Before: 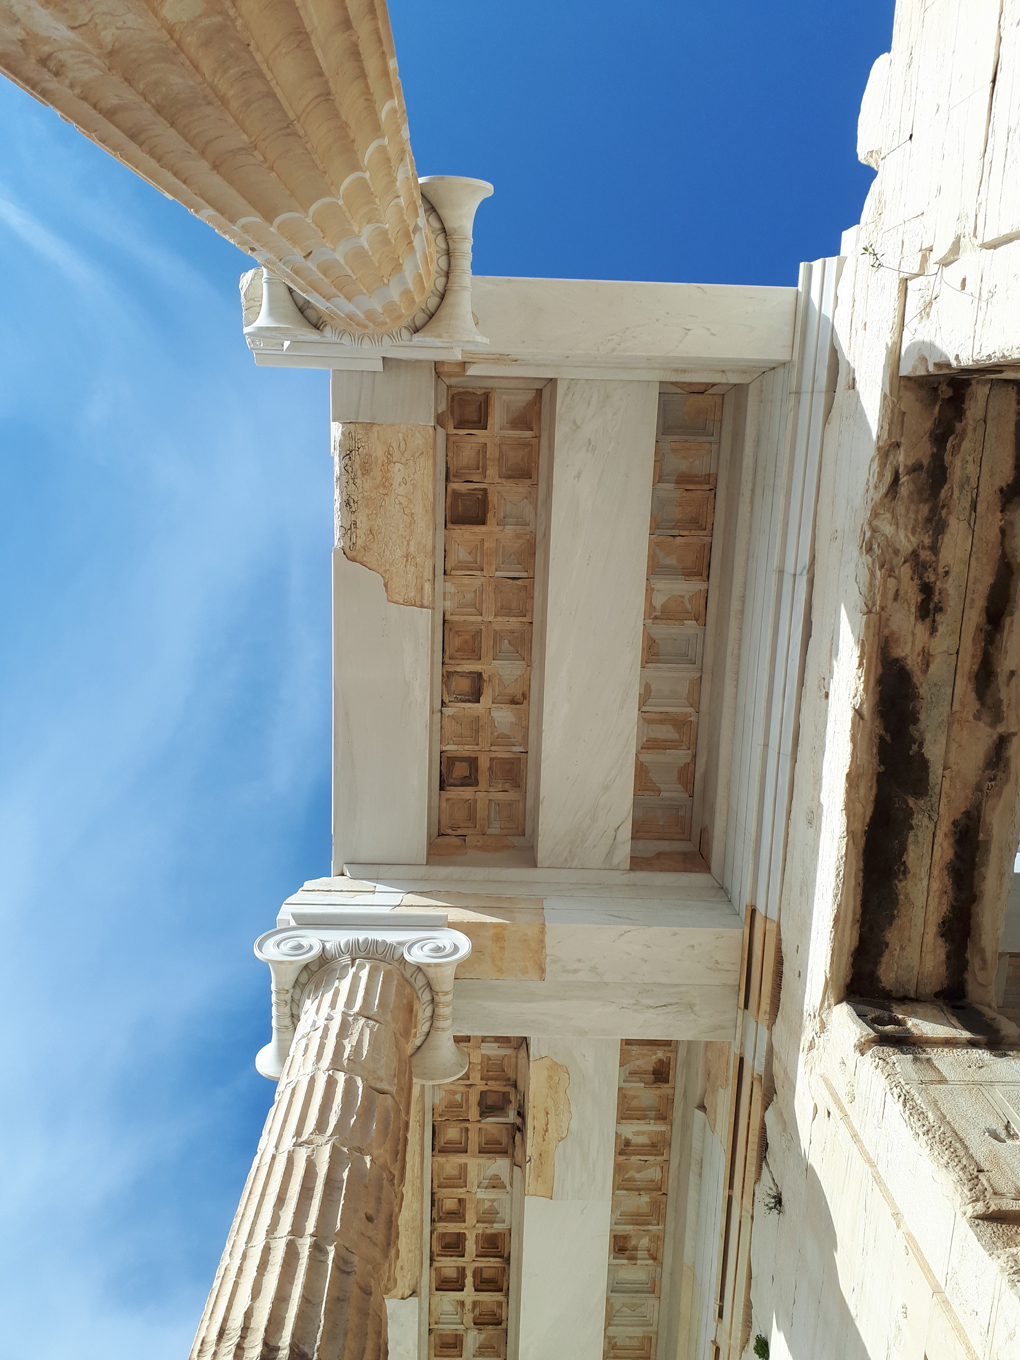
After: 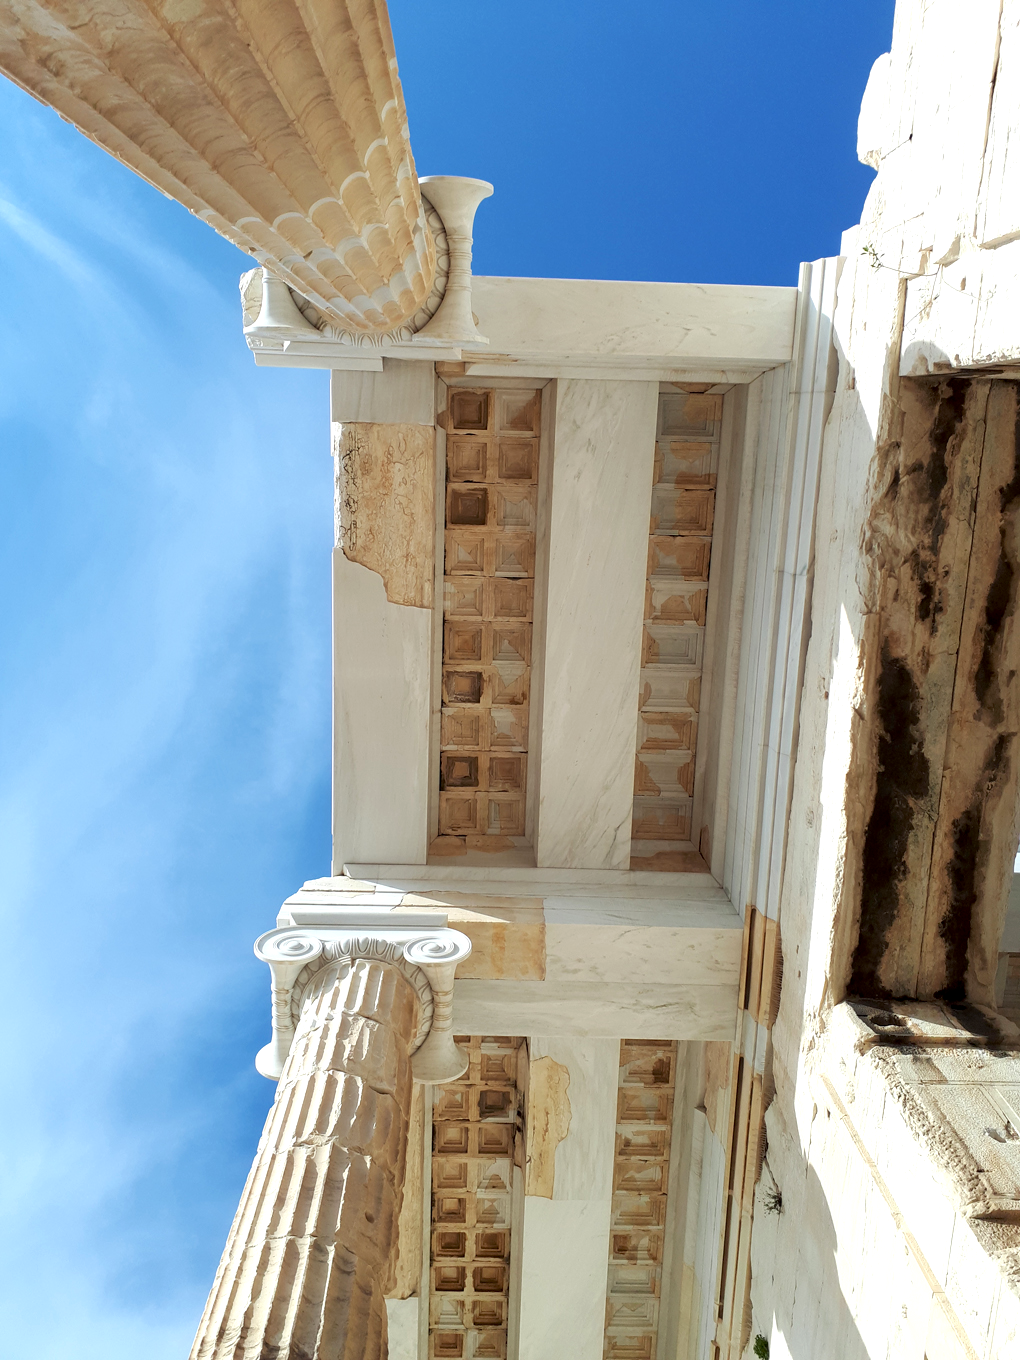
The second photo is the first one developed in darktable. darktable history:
exposure: black level correction 0.005, exposure 0.274 EV, compensate exposure bias true, compensate highlight preservation false
